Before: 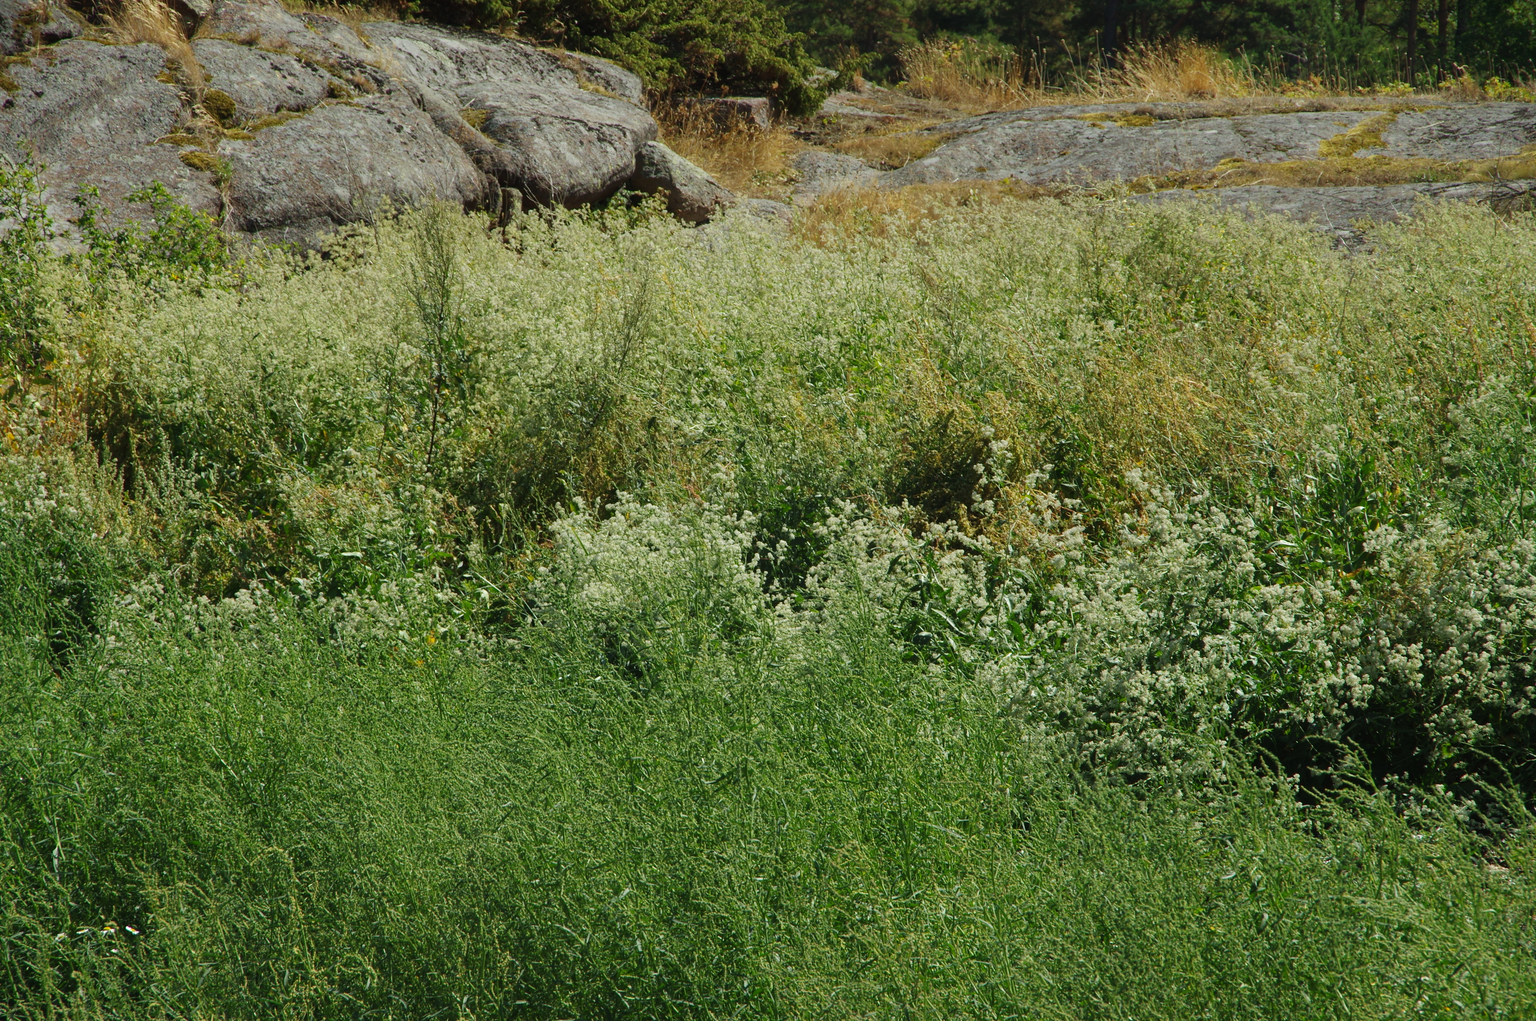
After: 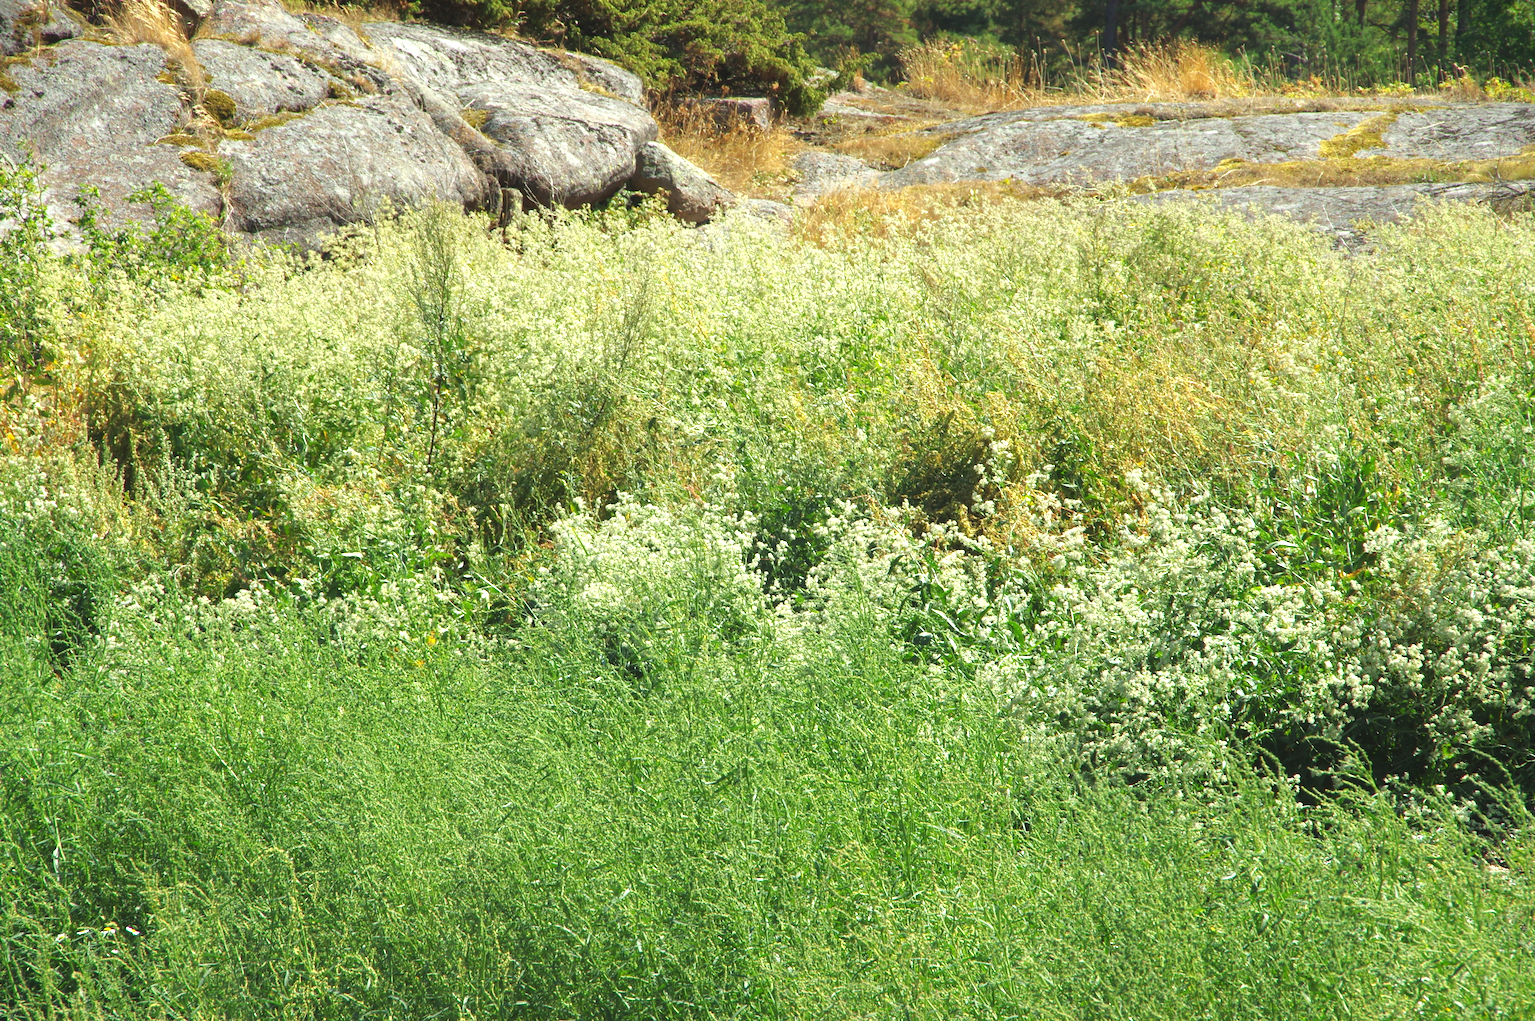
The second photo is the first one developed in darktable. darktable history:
exposure: black level correction 0, exposure 1.754 EV, compensate highlight preservation false
tone equalizer: -8 EV -0.002 EV, -7 EV 0.004 EV, -6 EV -0.025 EV, -5 EV 0.017 EV, -4 EV -0.017 EV, -3 EV 0.029 EV, -2 EV -0.051 EV, -1 EV -0.296 EV, +0 EV -0.554 EV, smoothing diameter 24.8%, edges refinement/feathering 14.52, preserve details guided filter
